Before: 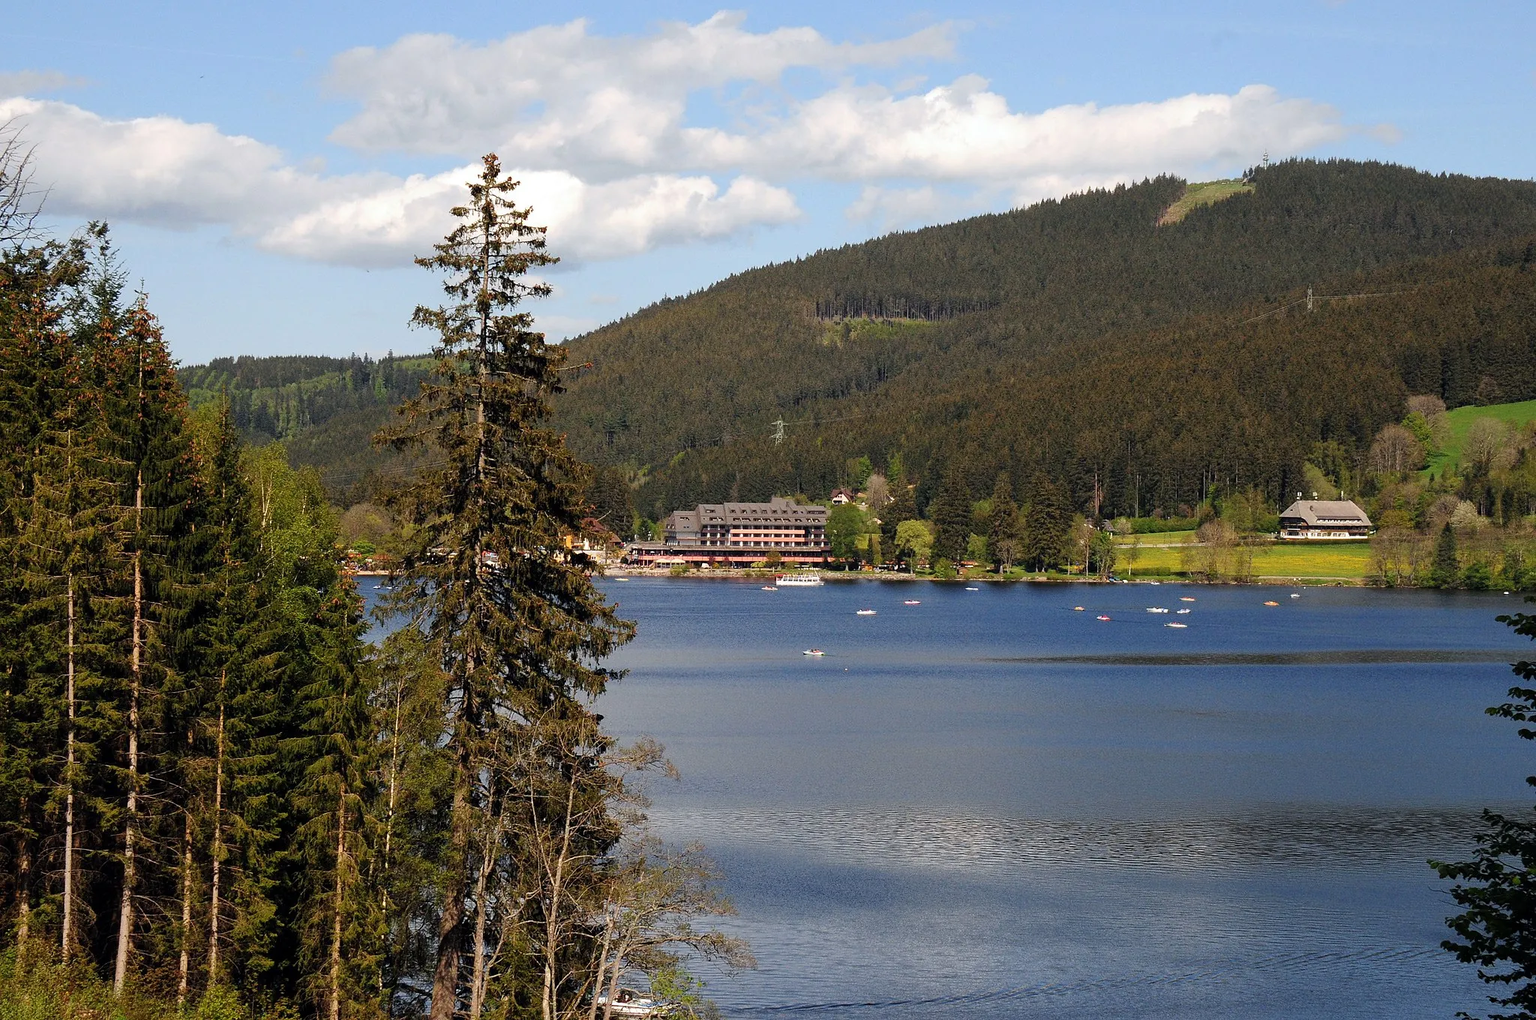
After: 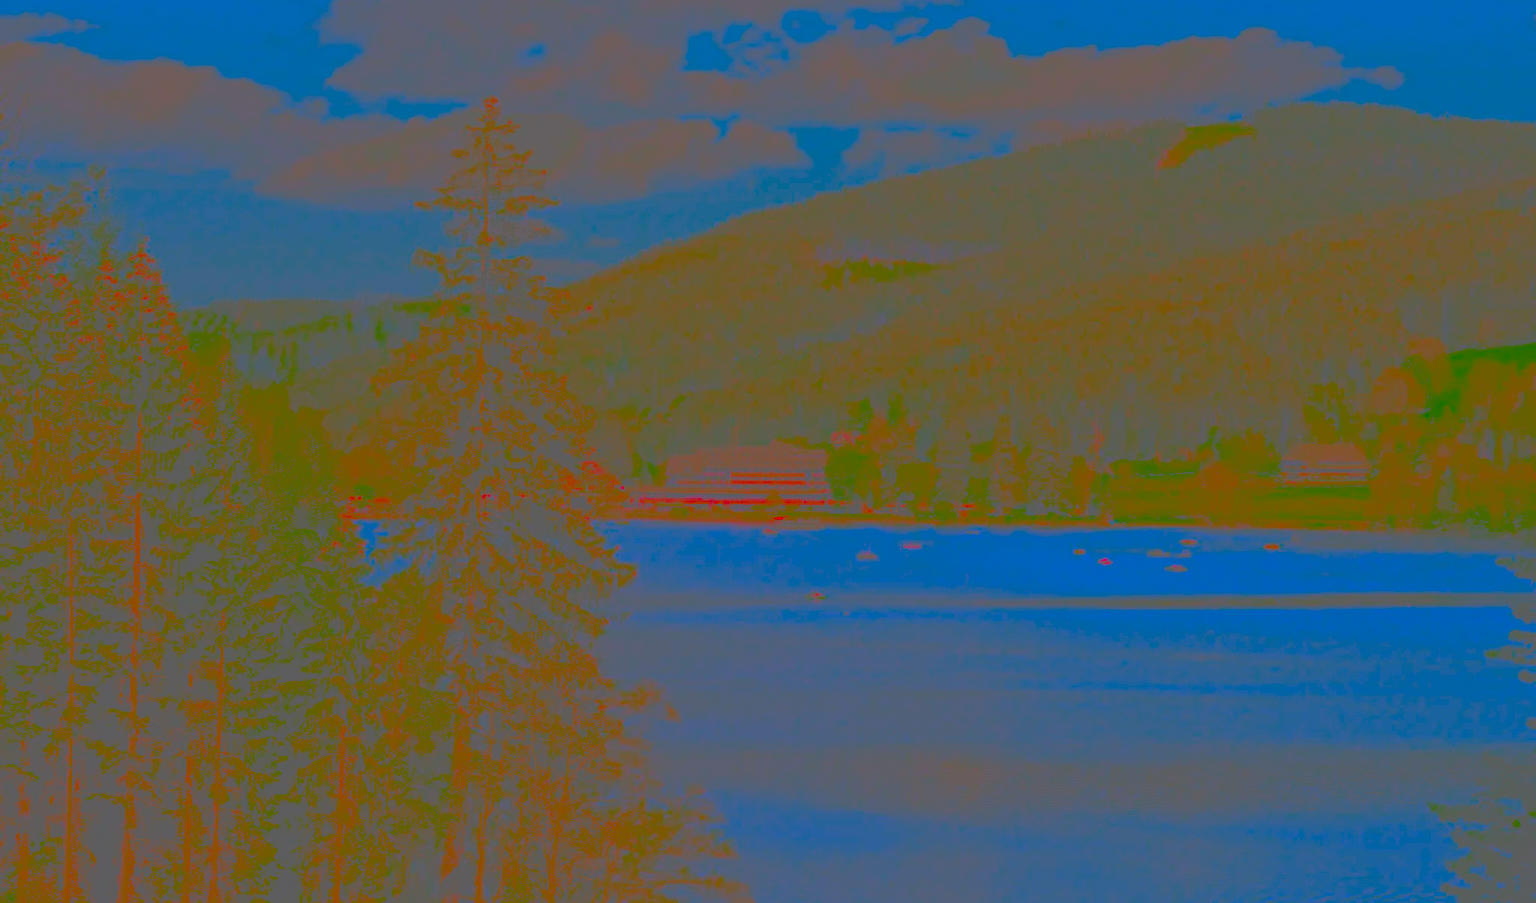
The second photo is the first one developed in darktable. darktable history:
color balance rgb: highlights gain › chroma 0.241%, highlights gain › hue 331.04°, perceptual saturation grading › global saturation 25.673%, global vibrance 15.067%
crop and rotate: top 5.605%, bottom 5.79%
contrast brightness saturation: contrast -0.982, brightness -0.156, saturation 0.737
sharpen: on, module defaults
